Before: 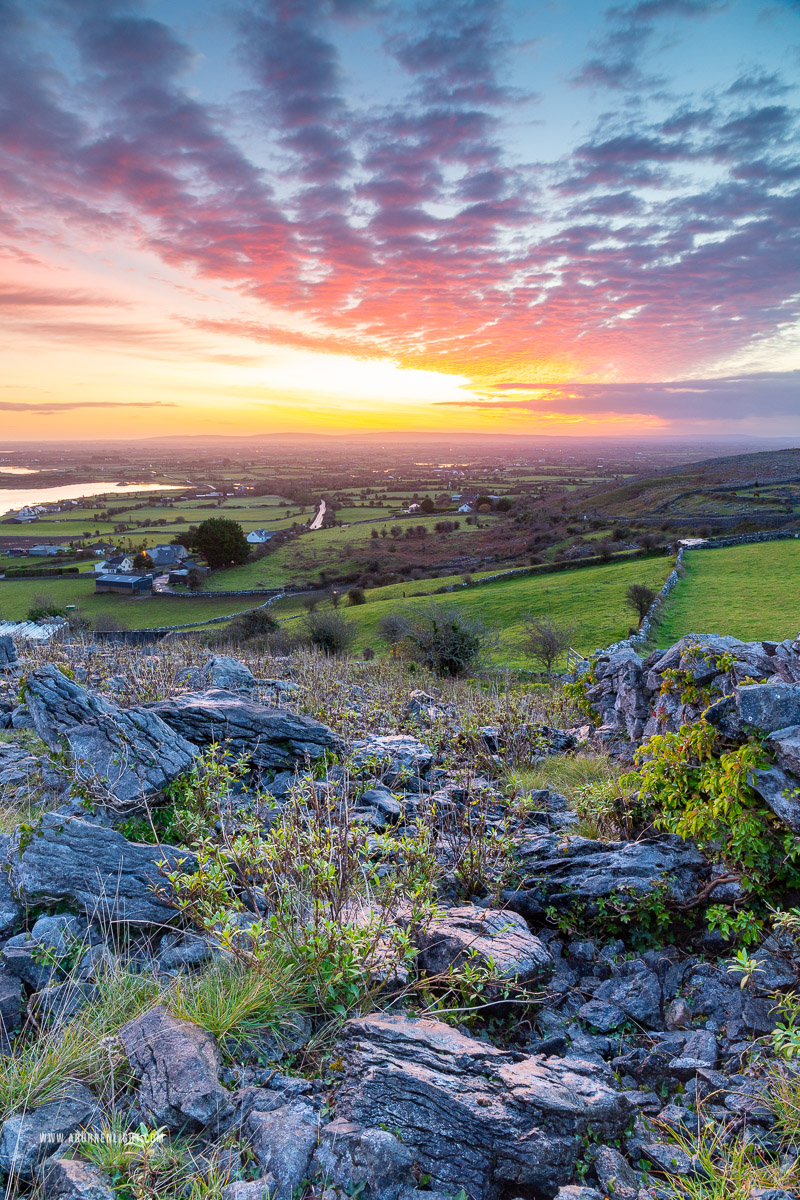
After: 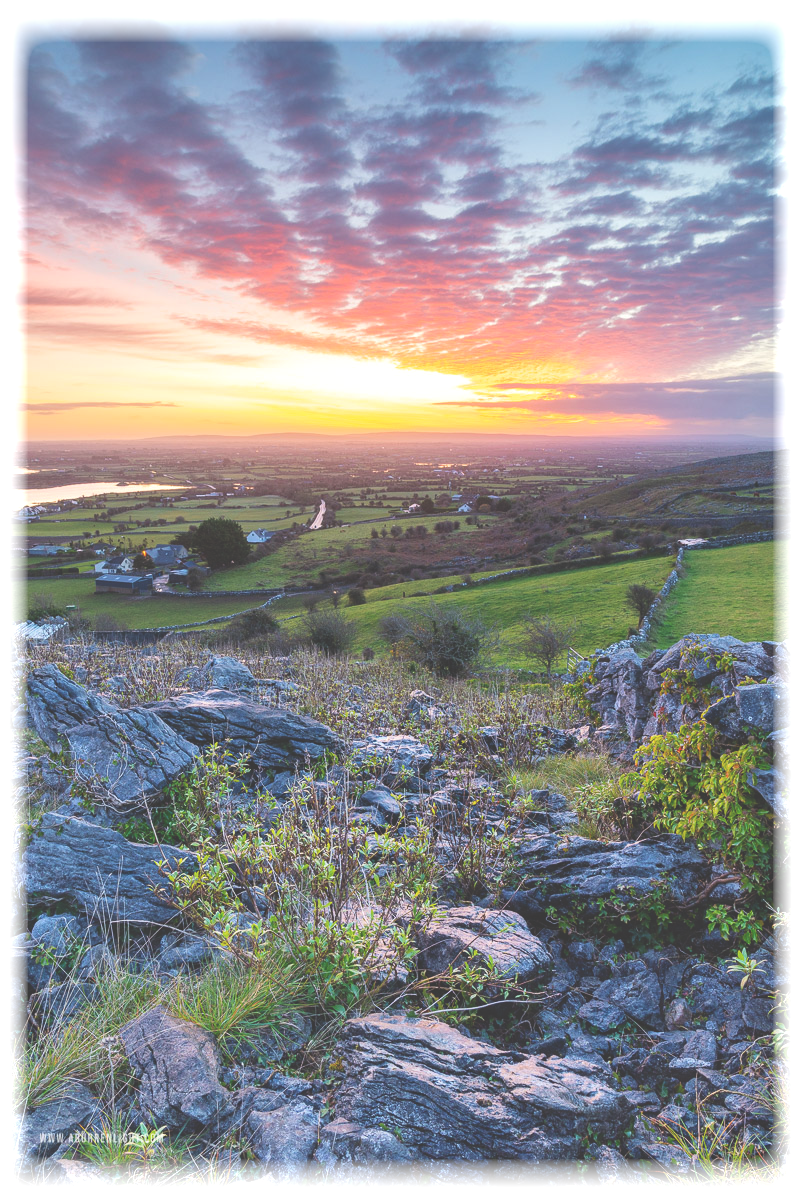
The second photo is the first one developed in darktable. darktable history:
vignetting: fall-off start 93%, fall-off radius 5%, brightness 1, saturation -0.49, automatic ratio true, width/height ratio 1.332, shape 0.04, unbound false
exposure: black level correction -0.041, exposure 0.064 EV, compensate highlight preservation false
